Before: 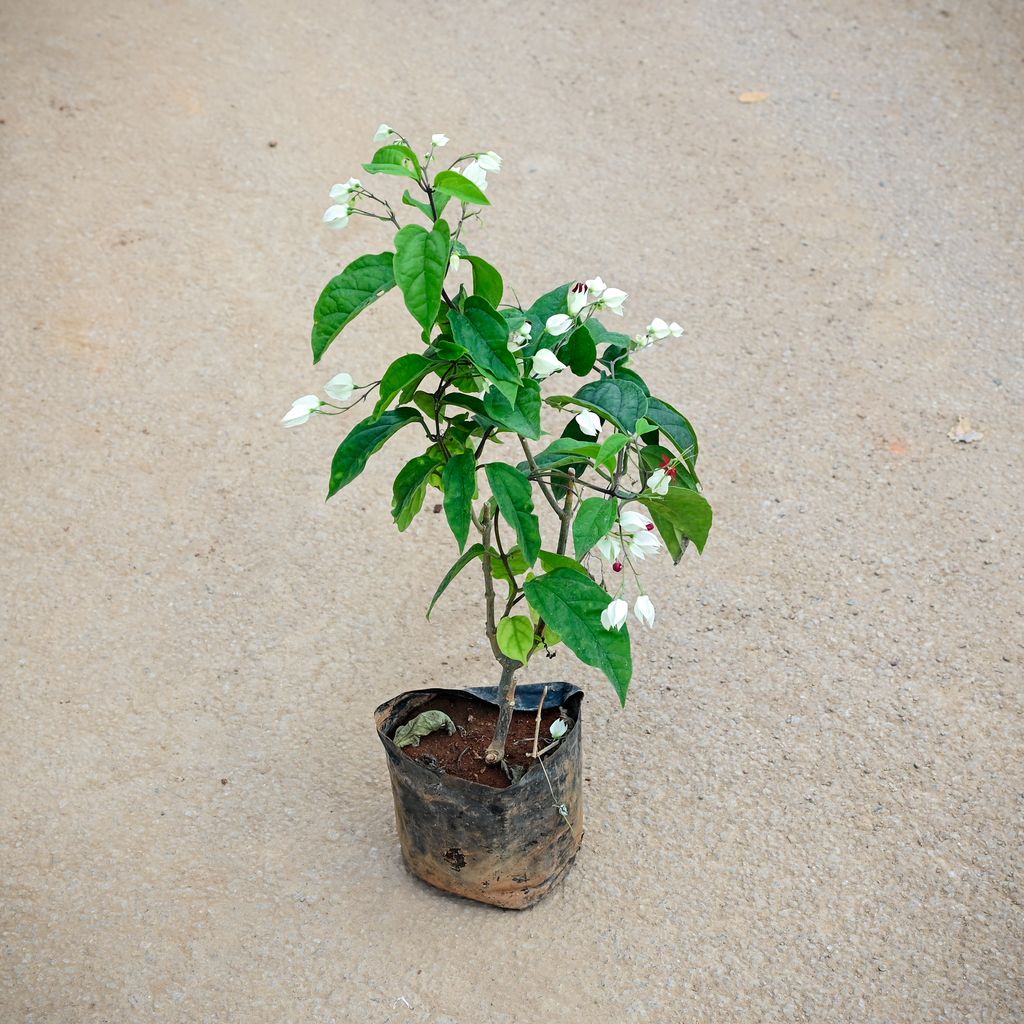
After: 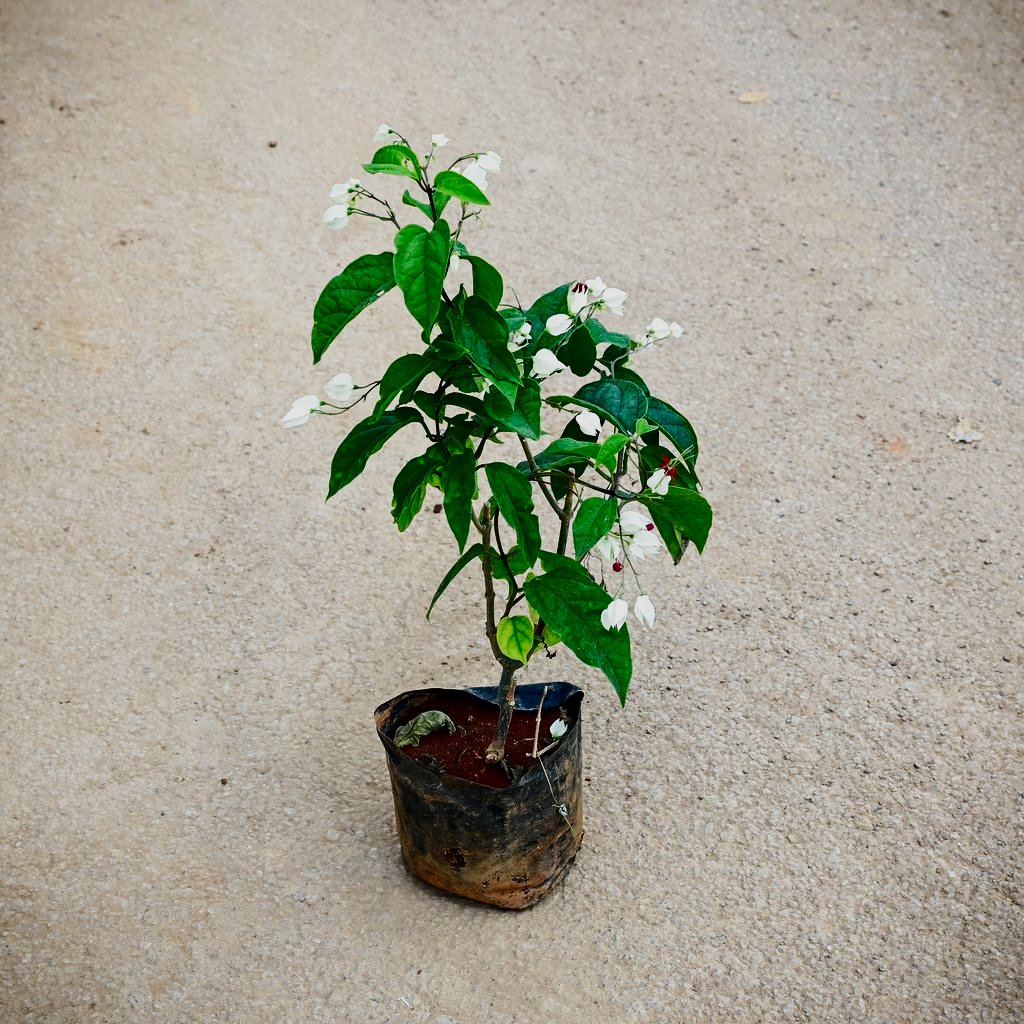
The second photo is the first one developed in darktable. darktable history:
base curve: curves: ch0 [(0, 0) (0.088, 0.125) (0.176, 0.251) (0.354, 0.501) (0.613, 0.749) (1, 0.877)], preserve colors none
contrast brightness saturation: contrast 0.089, brightness -0.609, saturation 0.165
